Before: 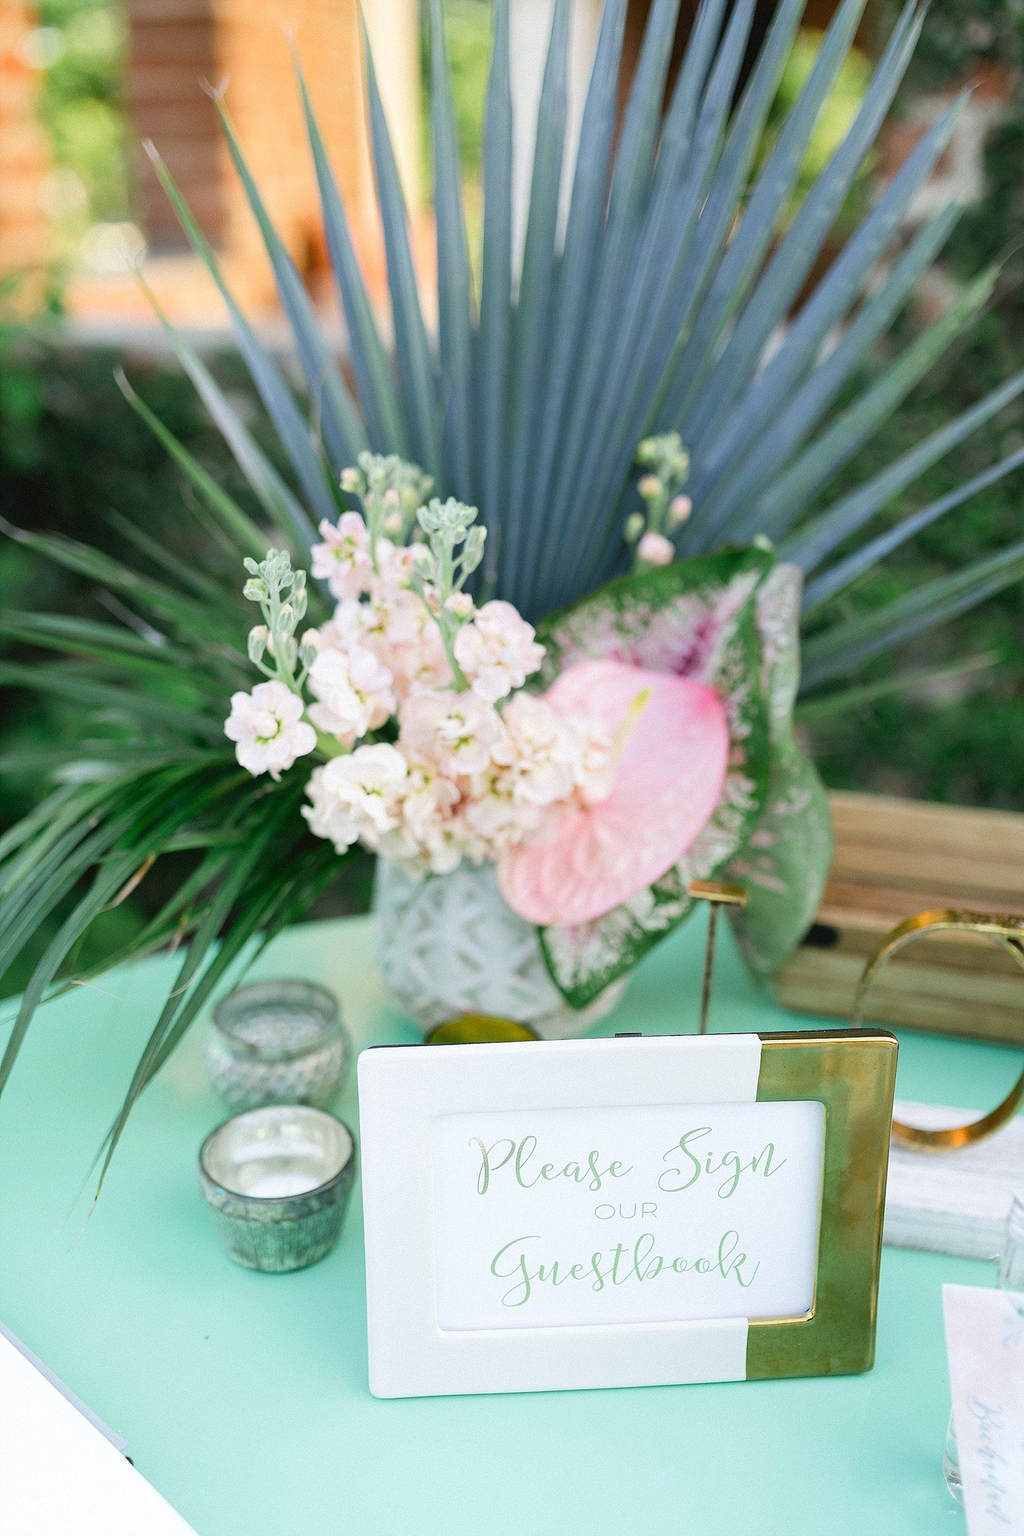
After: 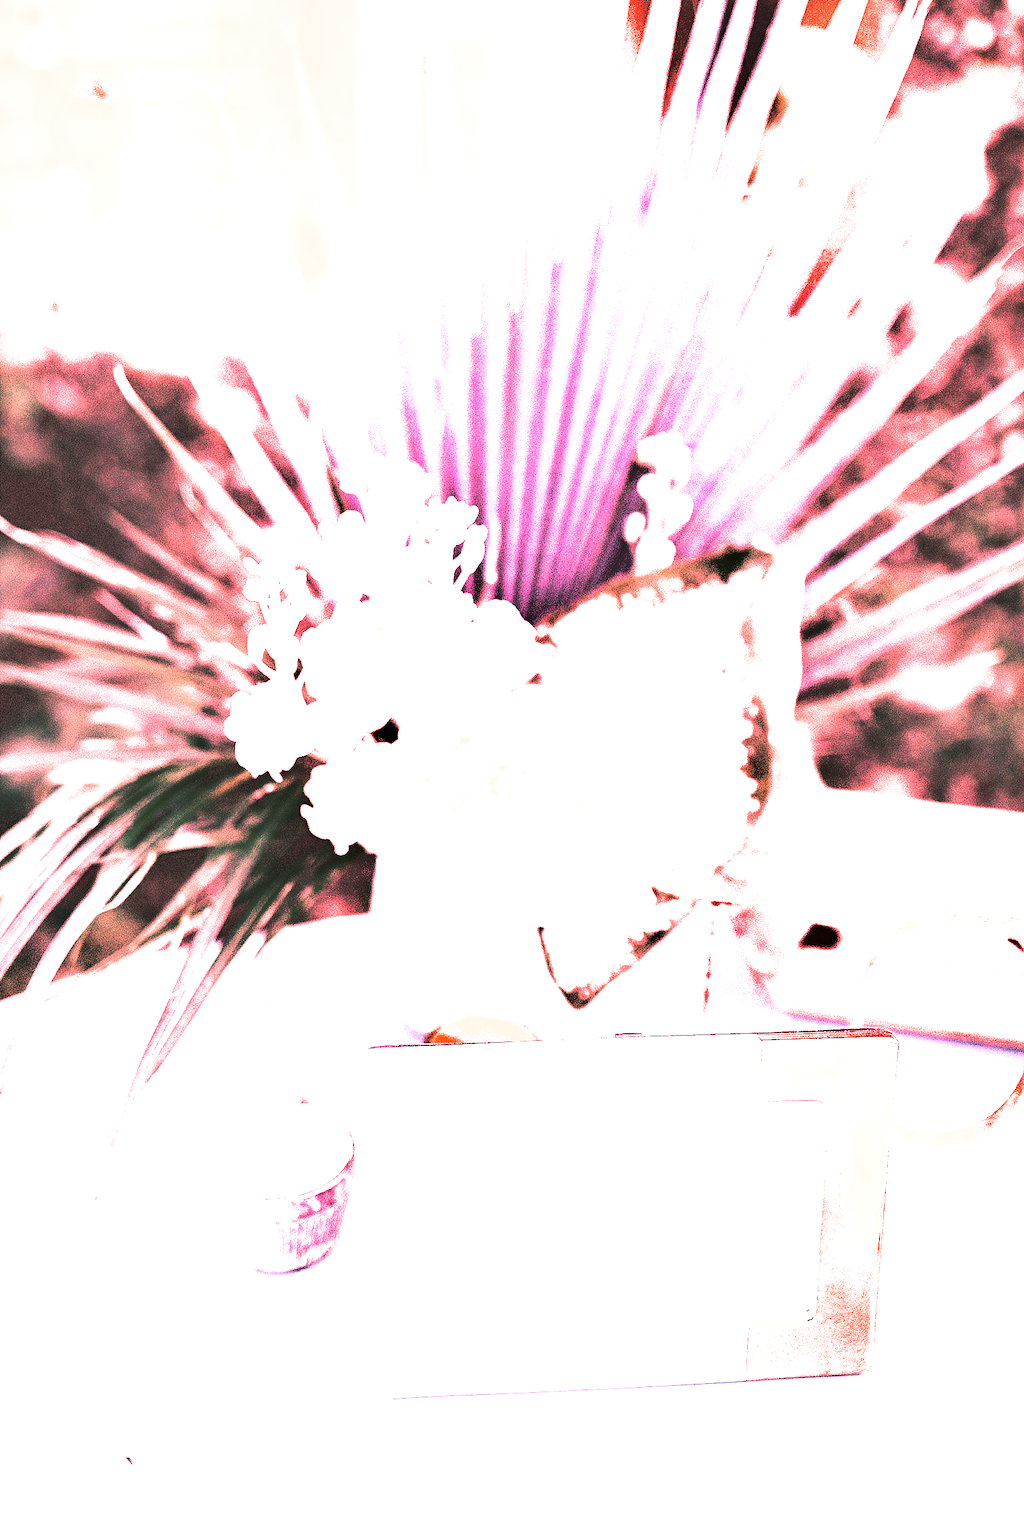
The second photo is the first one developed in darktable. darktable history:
contrast brightness saturation: contrast 0.43, brightness 0.56, saturation -0.19
white balance: red 4.26, blue 1.802
split-toning: shadows › hue 36°, shadows › saturation 0.05, highlights › hue 10.8°, highlights › saturation 0.15, compress 40%
shadows and highlights: soften with gaussian
